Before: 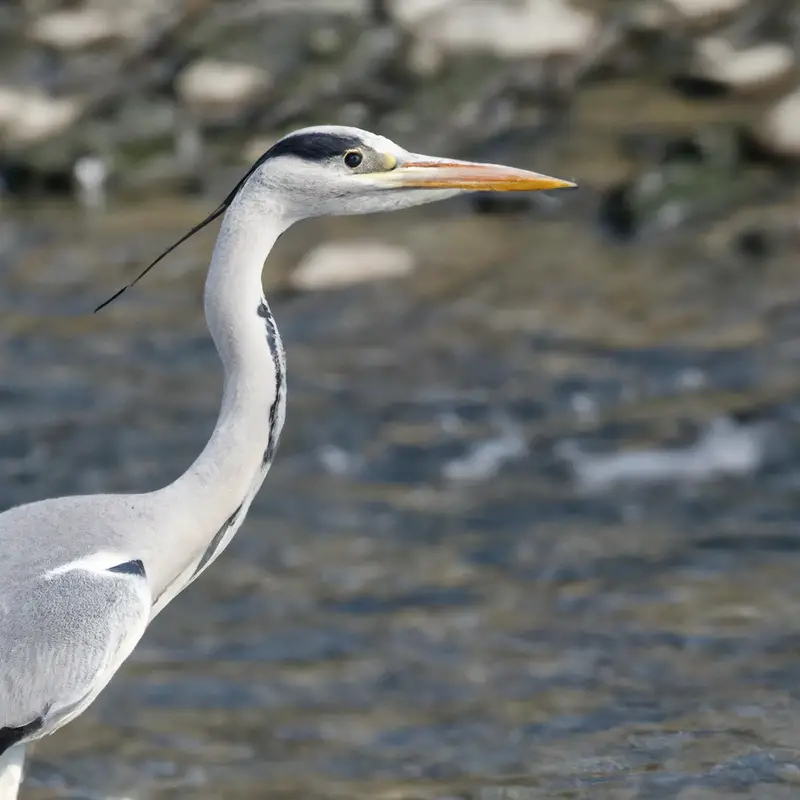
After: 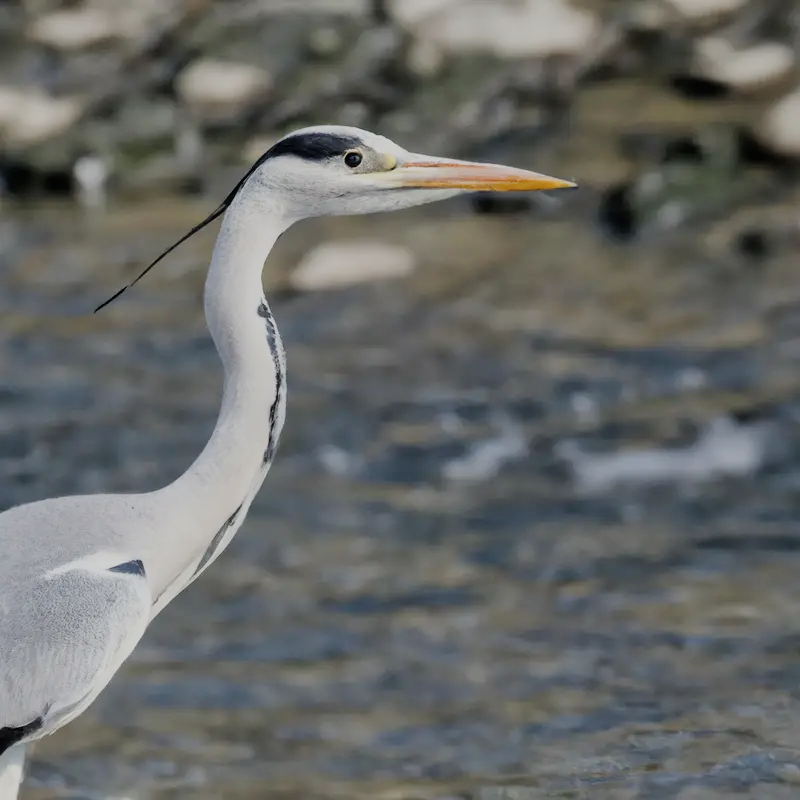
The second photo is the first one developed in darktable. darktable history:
filmic rgb: black relative exposure -7.2 EV, white relative exposure 5.36 EV, hardness 3.02
